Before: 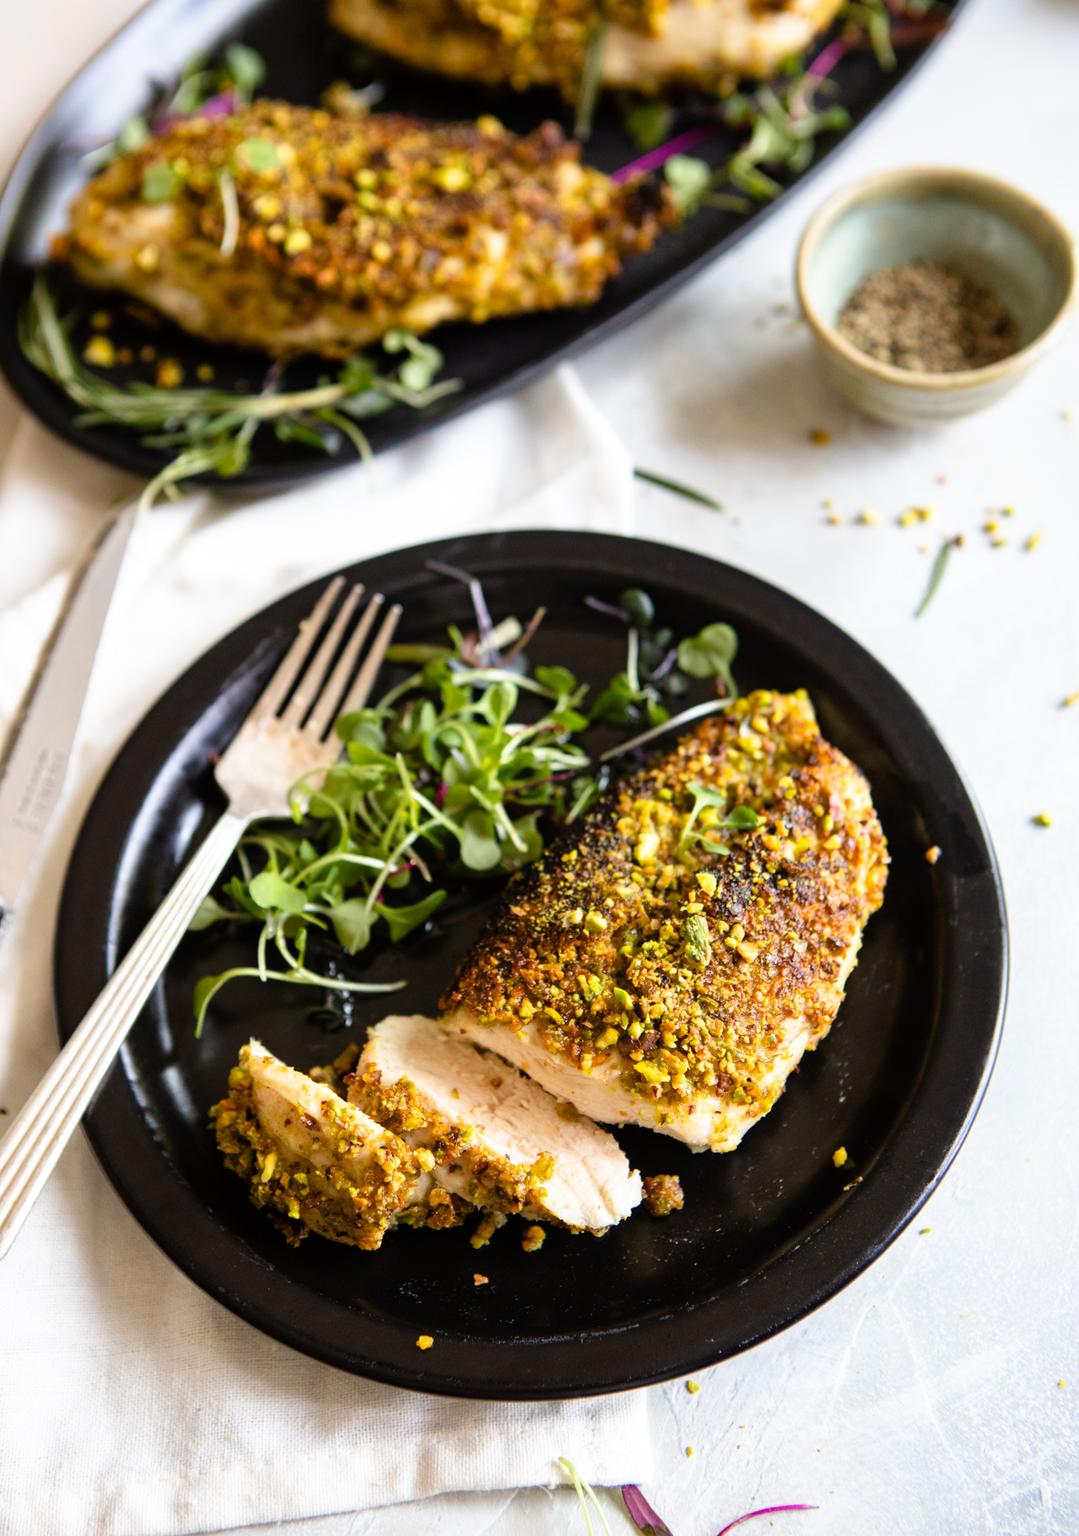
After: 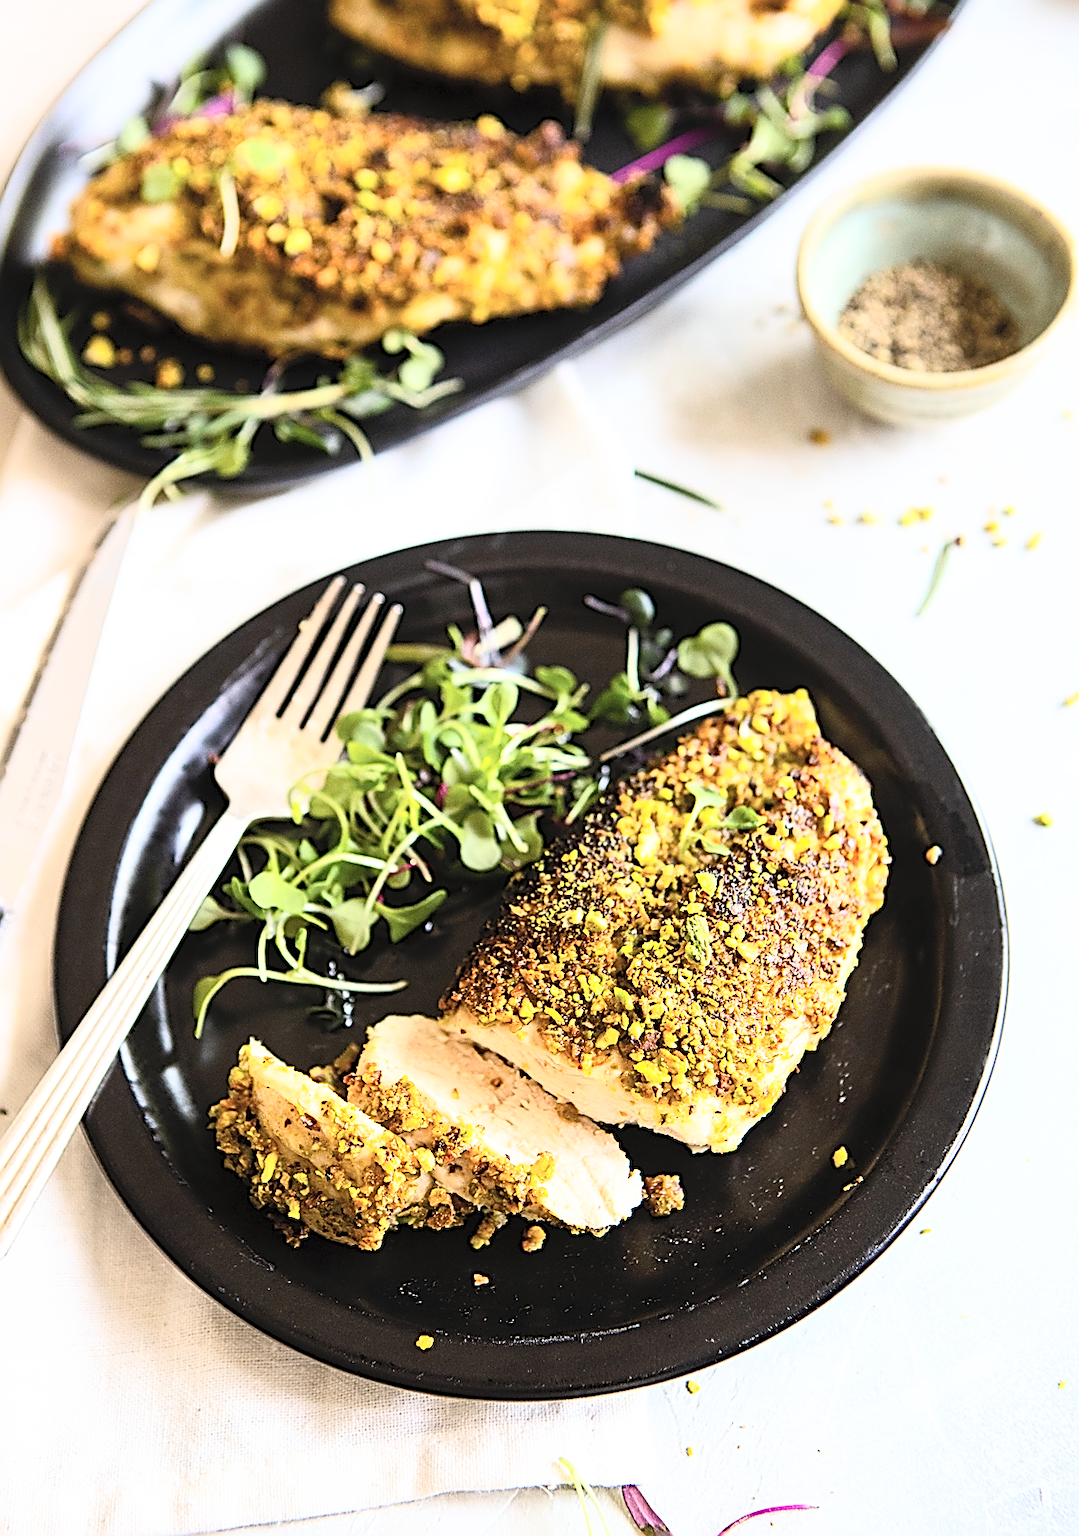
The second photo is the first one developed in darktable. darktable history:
sharpen: amount 1.861
contrast brightness saturation: contrast 0.373, brightness 0.535
